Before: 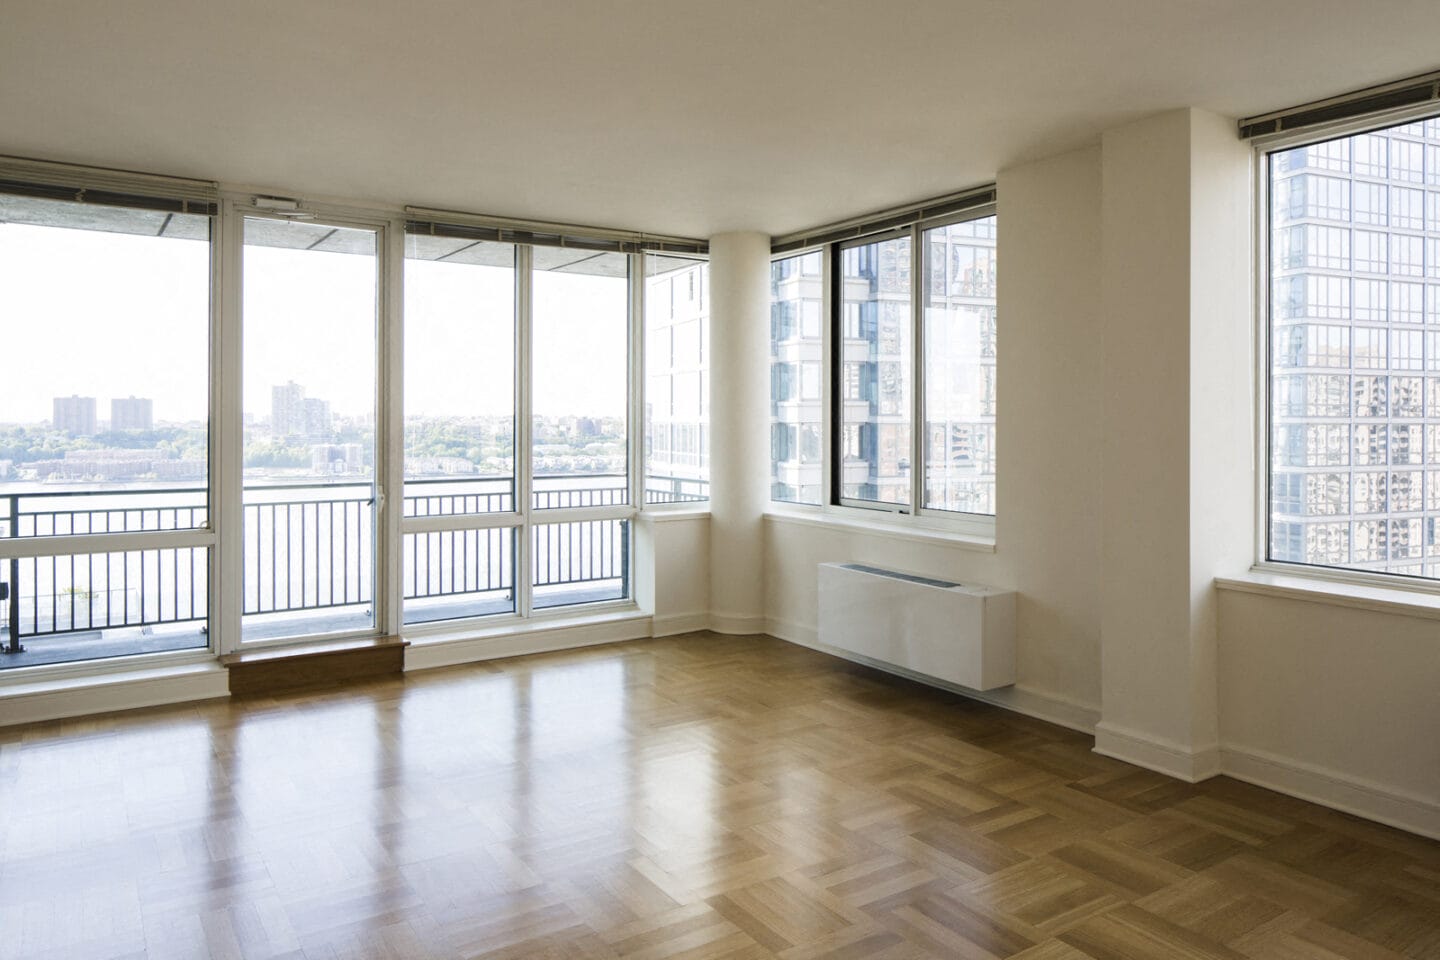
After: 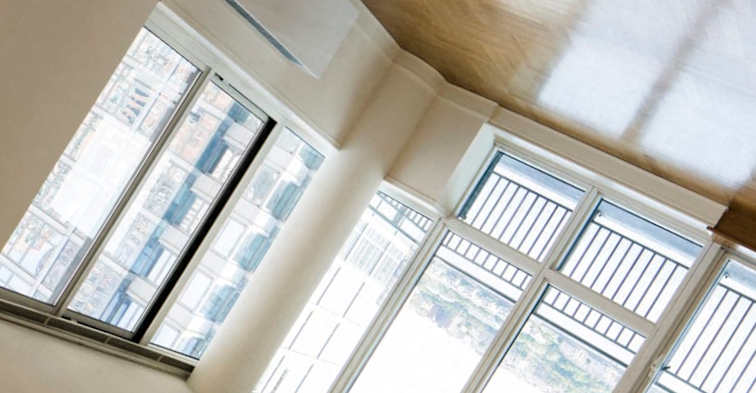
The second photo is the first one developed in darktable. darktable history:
crop and rotate: angle 148.02°, left 9.228%, top 15.566%, right 4.451%, bottom 17.127%
